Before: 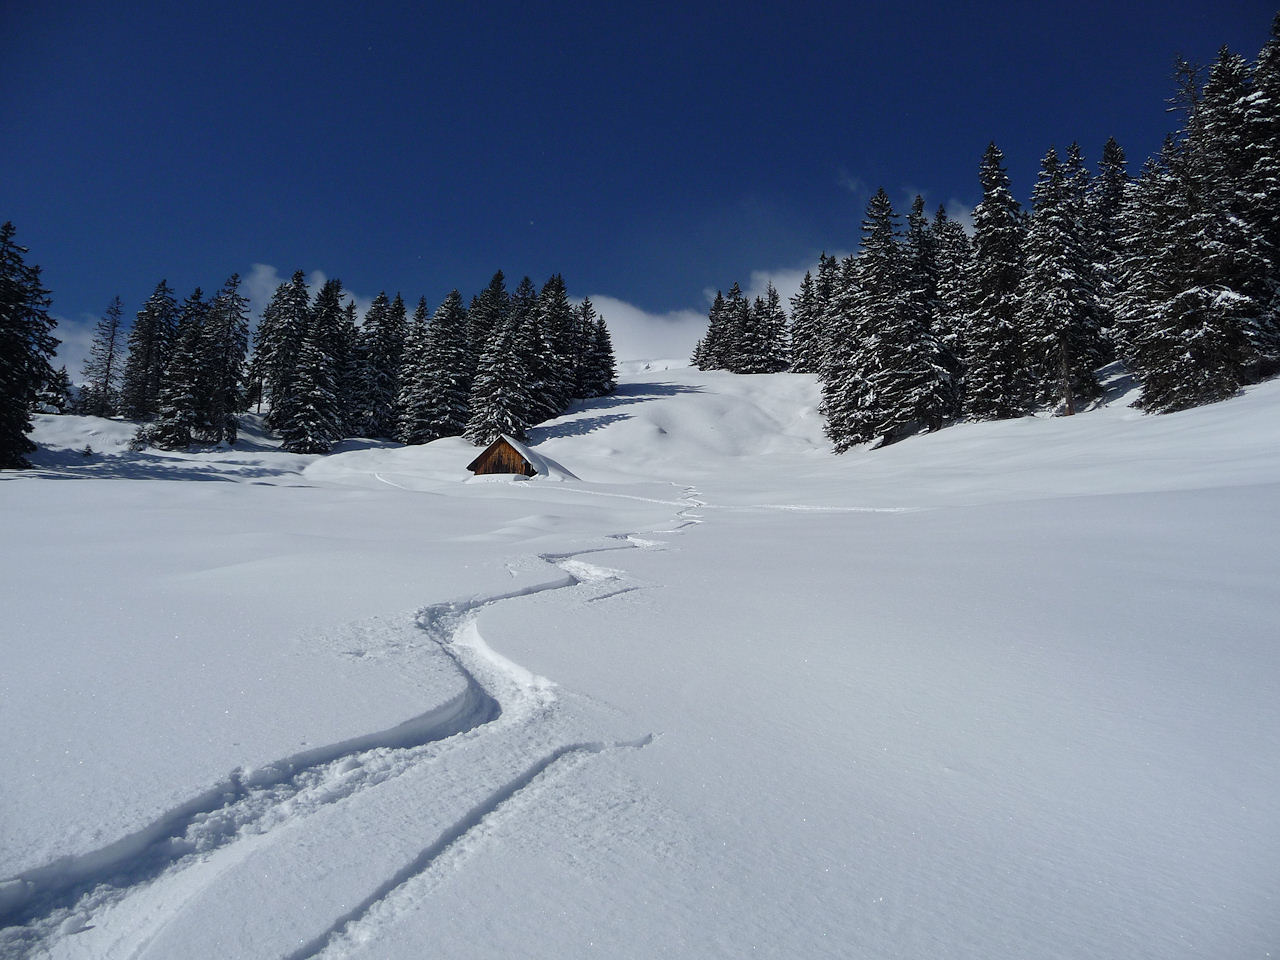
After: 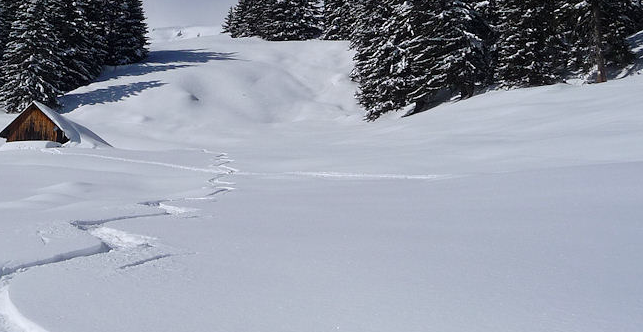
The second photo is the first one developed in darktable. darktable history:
white balance: red 1.009, blue 1.027
crop: left 36.607%, top 34.735%, right 13.146%, bottom 30.611%
